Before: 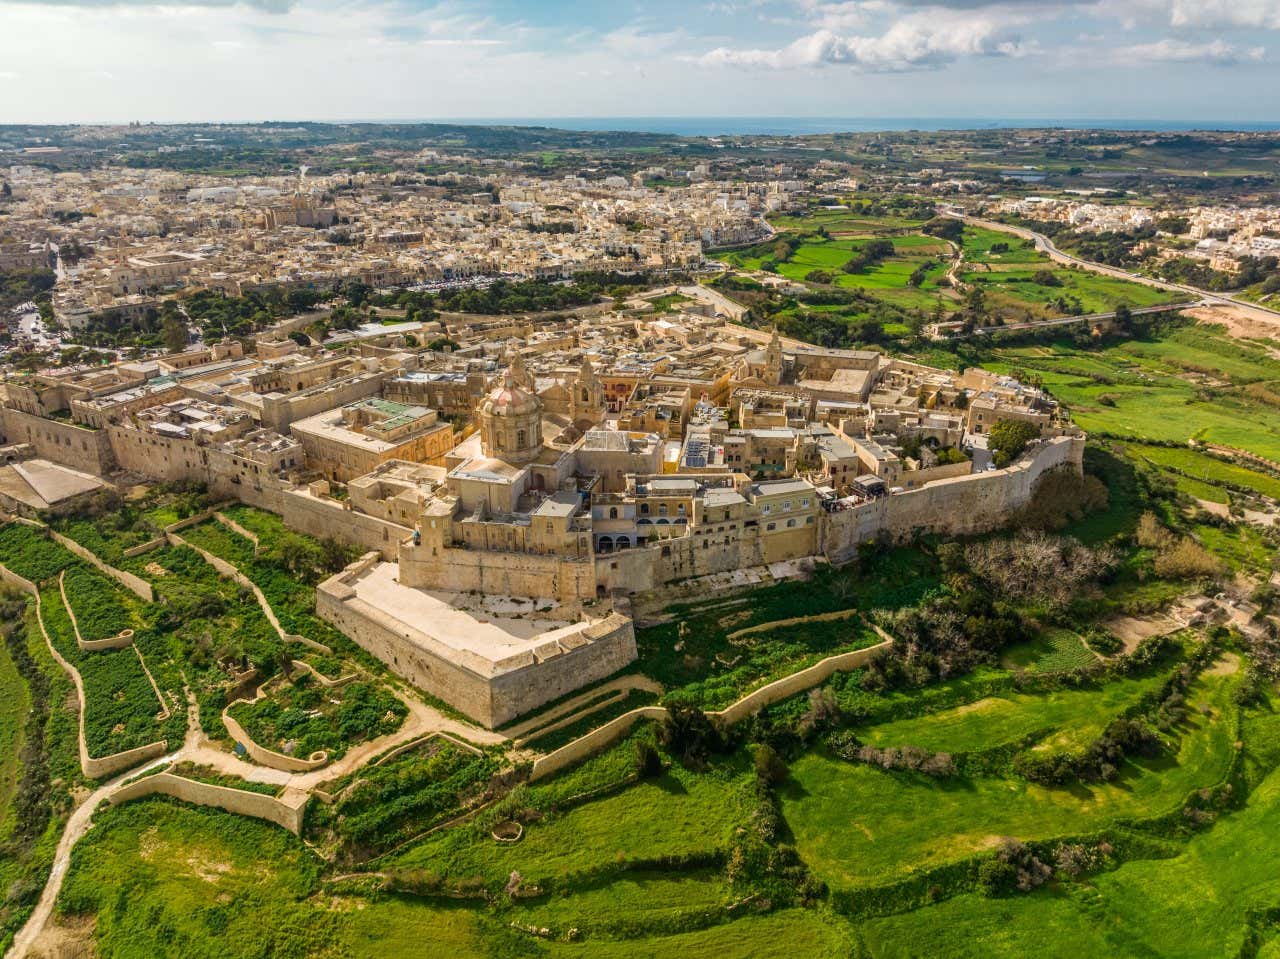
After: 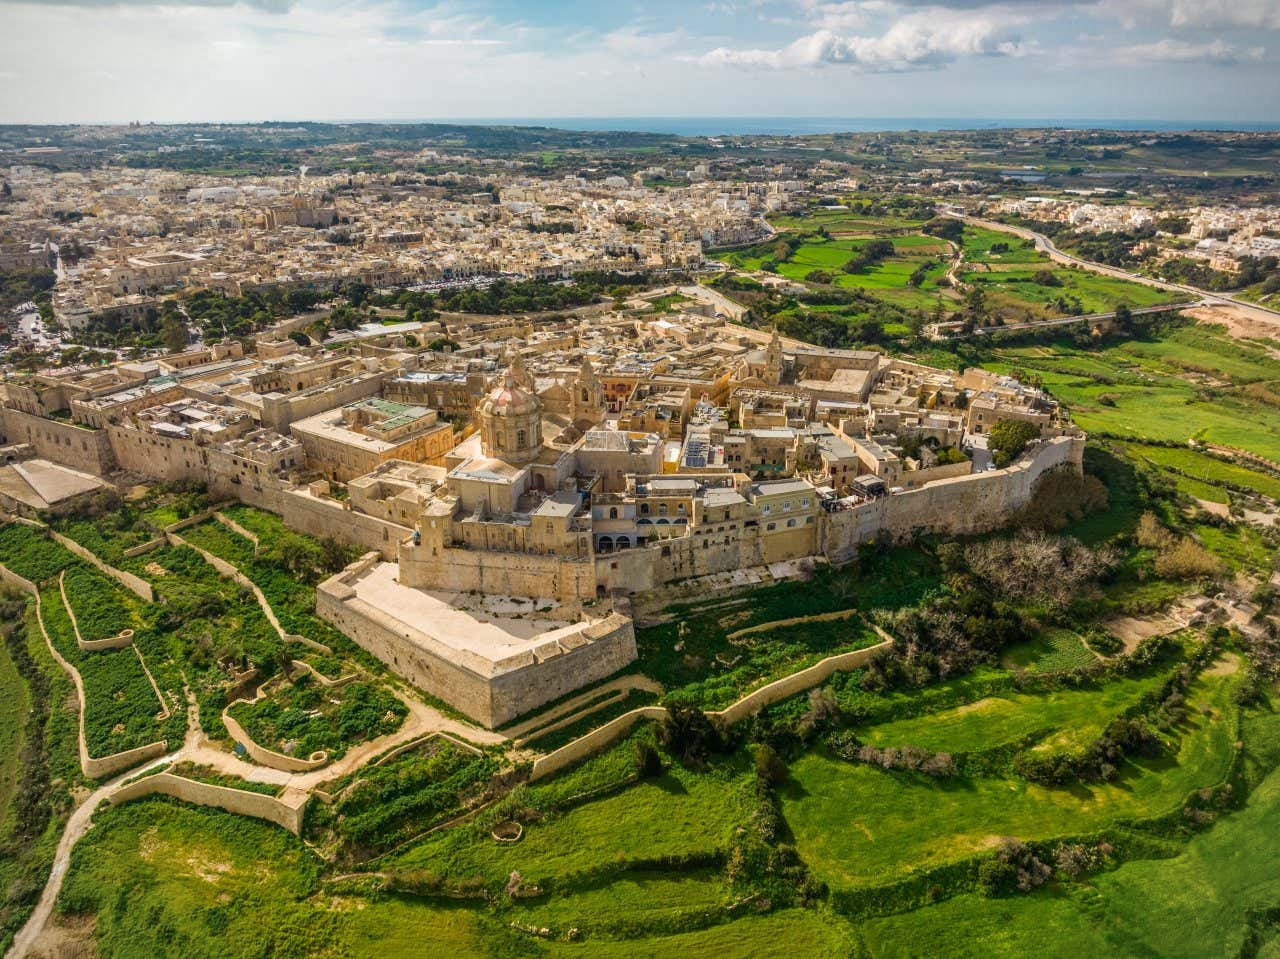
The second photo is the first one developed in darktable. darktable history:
vignetting: fall-off start 91.85%, brightness -0.577, saturation -0.252, unbound false
